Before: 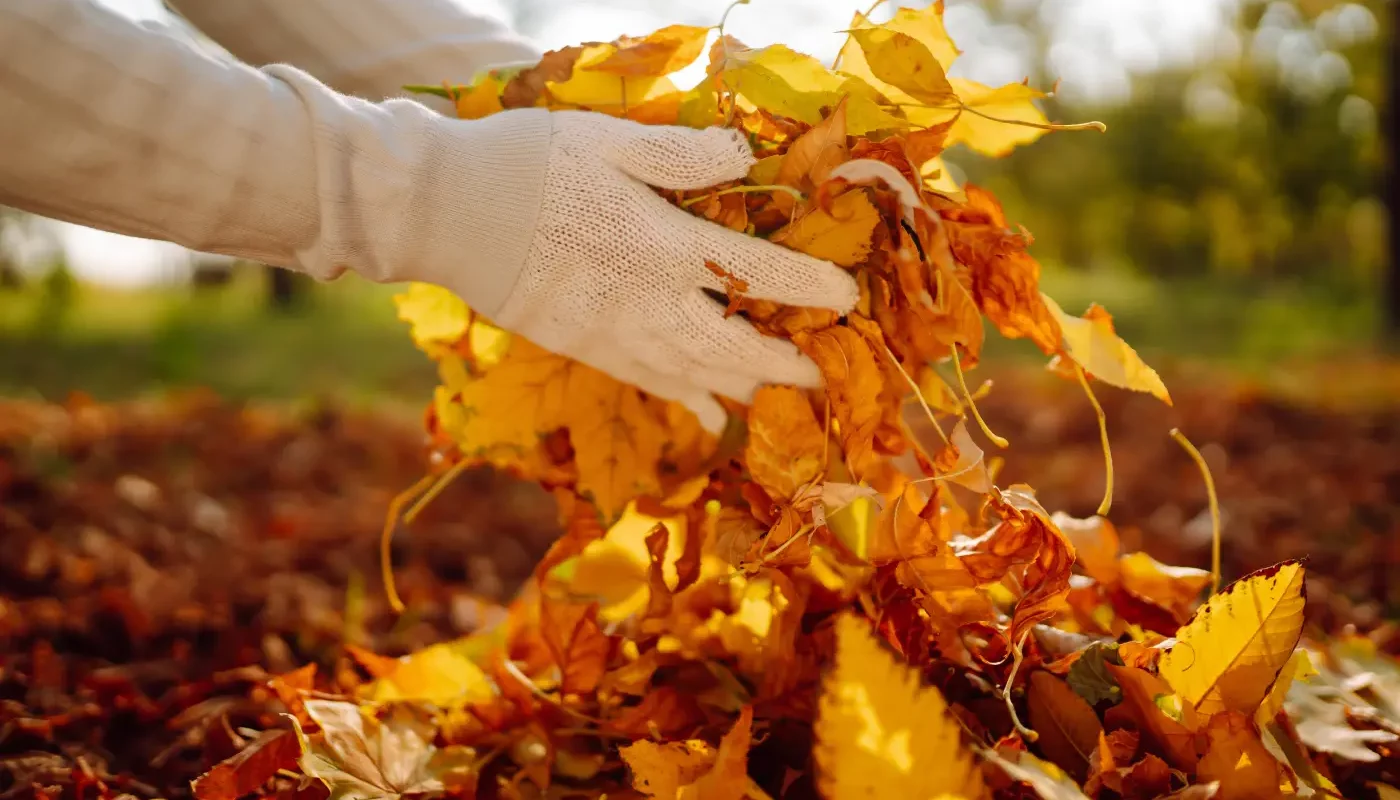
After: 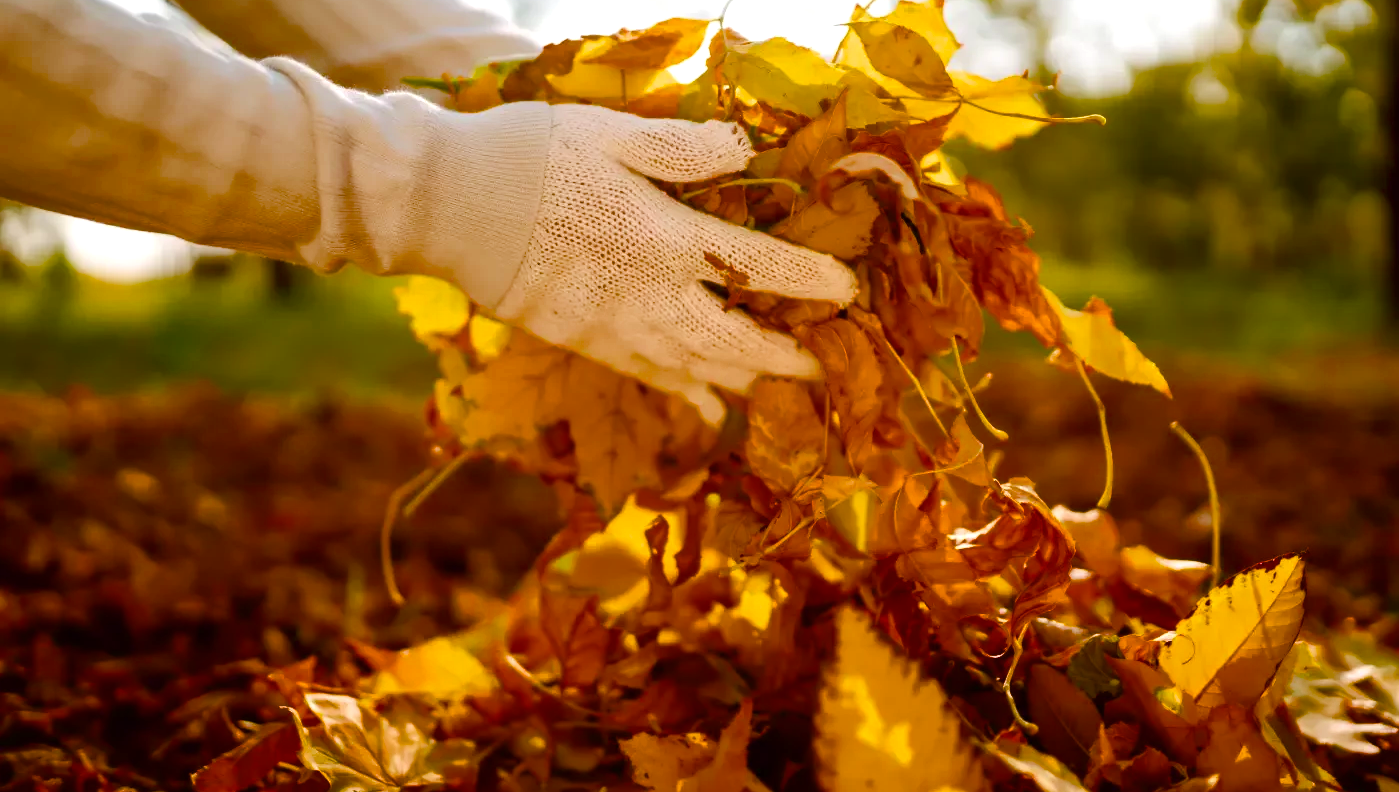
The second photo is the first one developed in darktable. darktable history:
crop: top 0.965%, right 0.015%
color balance rgb: perceptual saturation grading › global saturation 56.122%, perceptual saturation grading › highlights -50.182%, perceptual saturation grading › mid-tones 40.611%, perceptual saturation grading › shadows 30.358%, perceptual brilliance grading › global brilliance 11.613%, global vibrance 16.72%, saturation formula JzAzBz (2021)
tone equalizer: edges refinement/feathering 500, mask exposure compensation -1.57 EV, preserve details no
